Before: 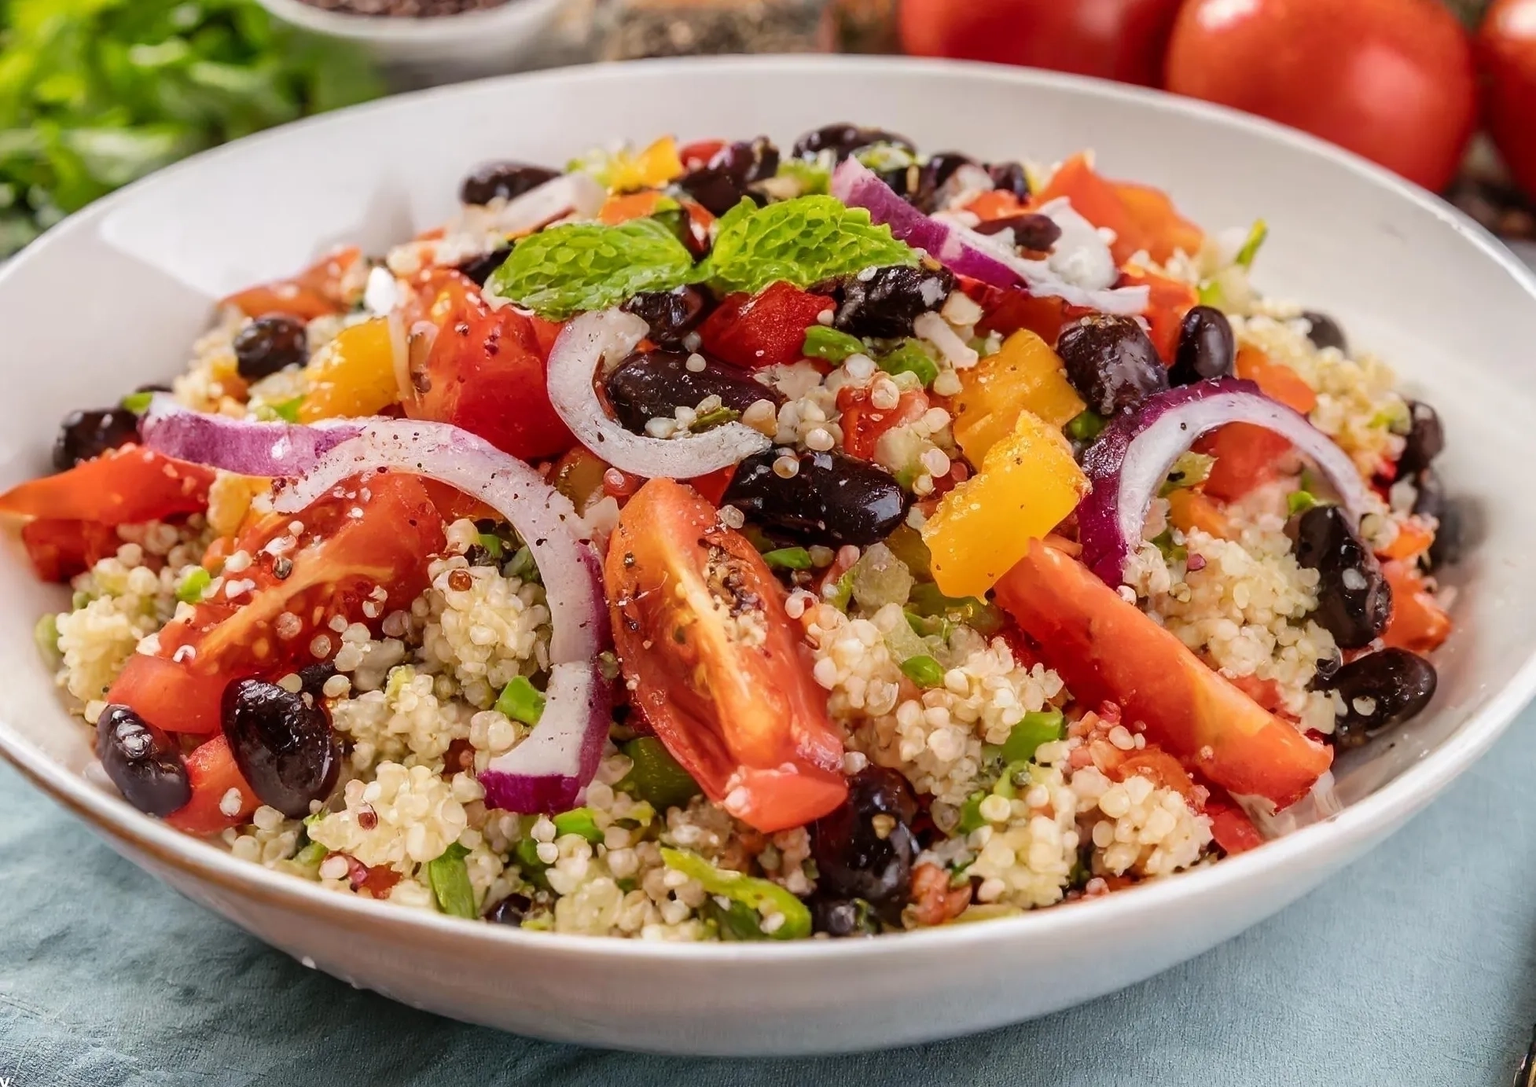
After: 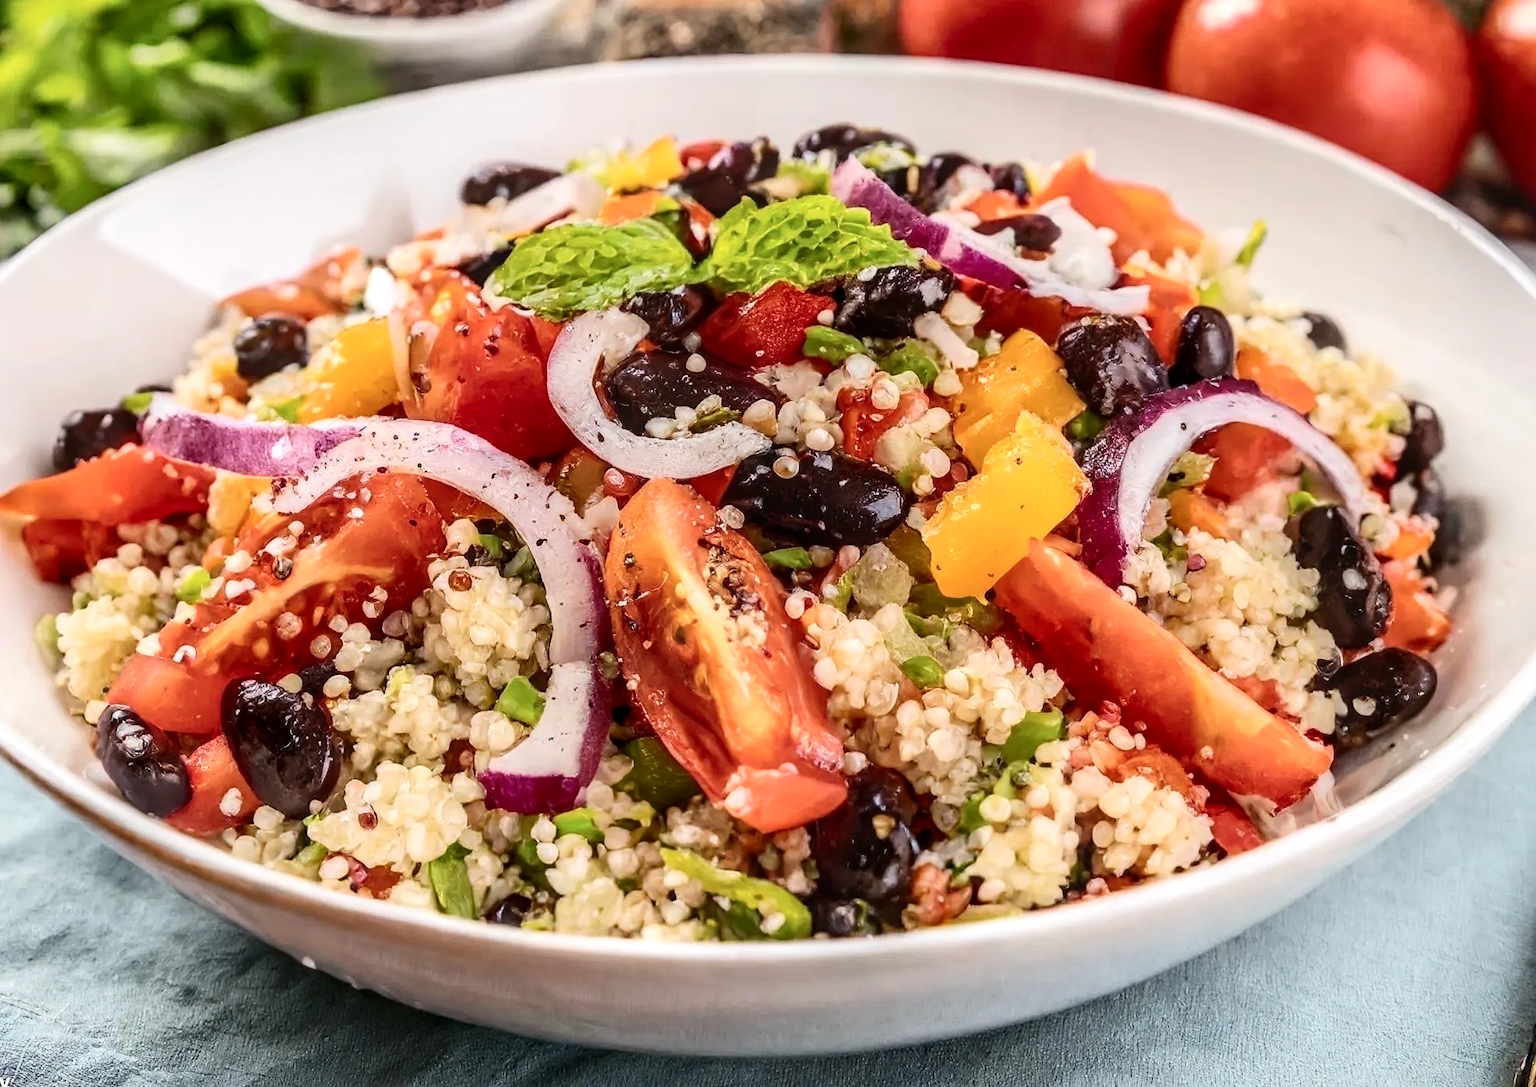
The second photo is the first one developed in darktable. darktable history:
local contrast: on, module defaults
contrast brightness saturation: contrast 0.24, brightness 0.09
white balance: red 1, blue 1
